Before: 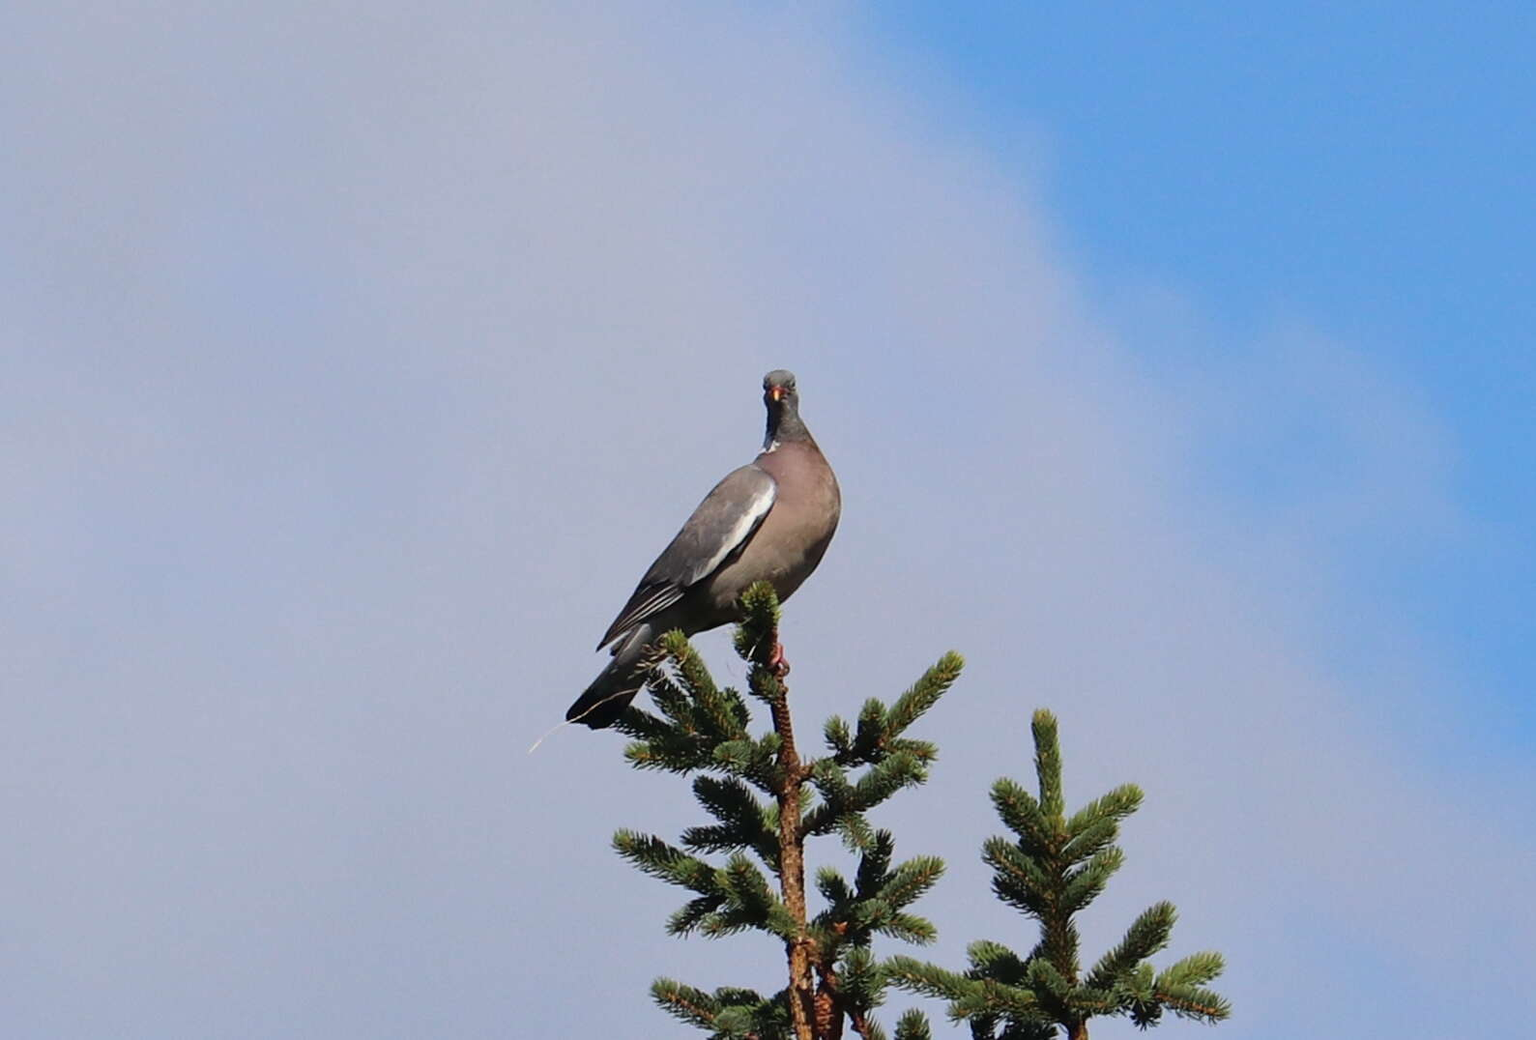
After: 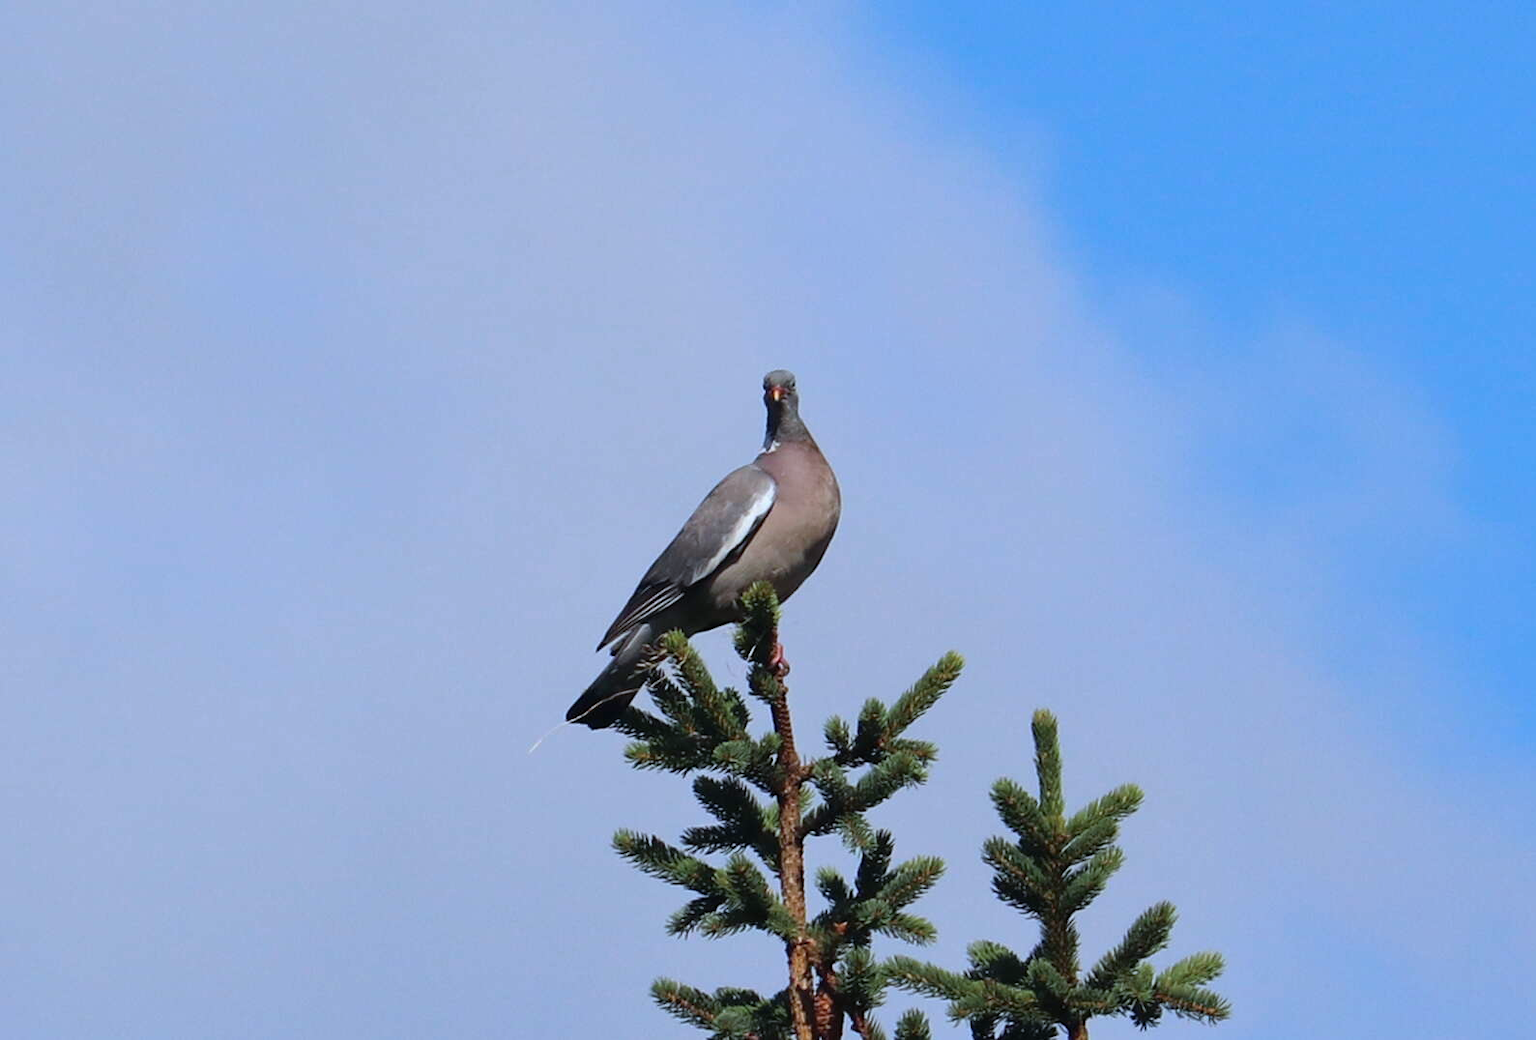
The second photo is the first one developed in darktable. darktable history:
color calibration: x 0.371, y 0.377, temperature 4291.11 K
